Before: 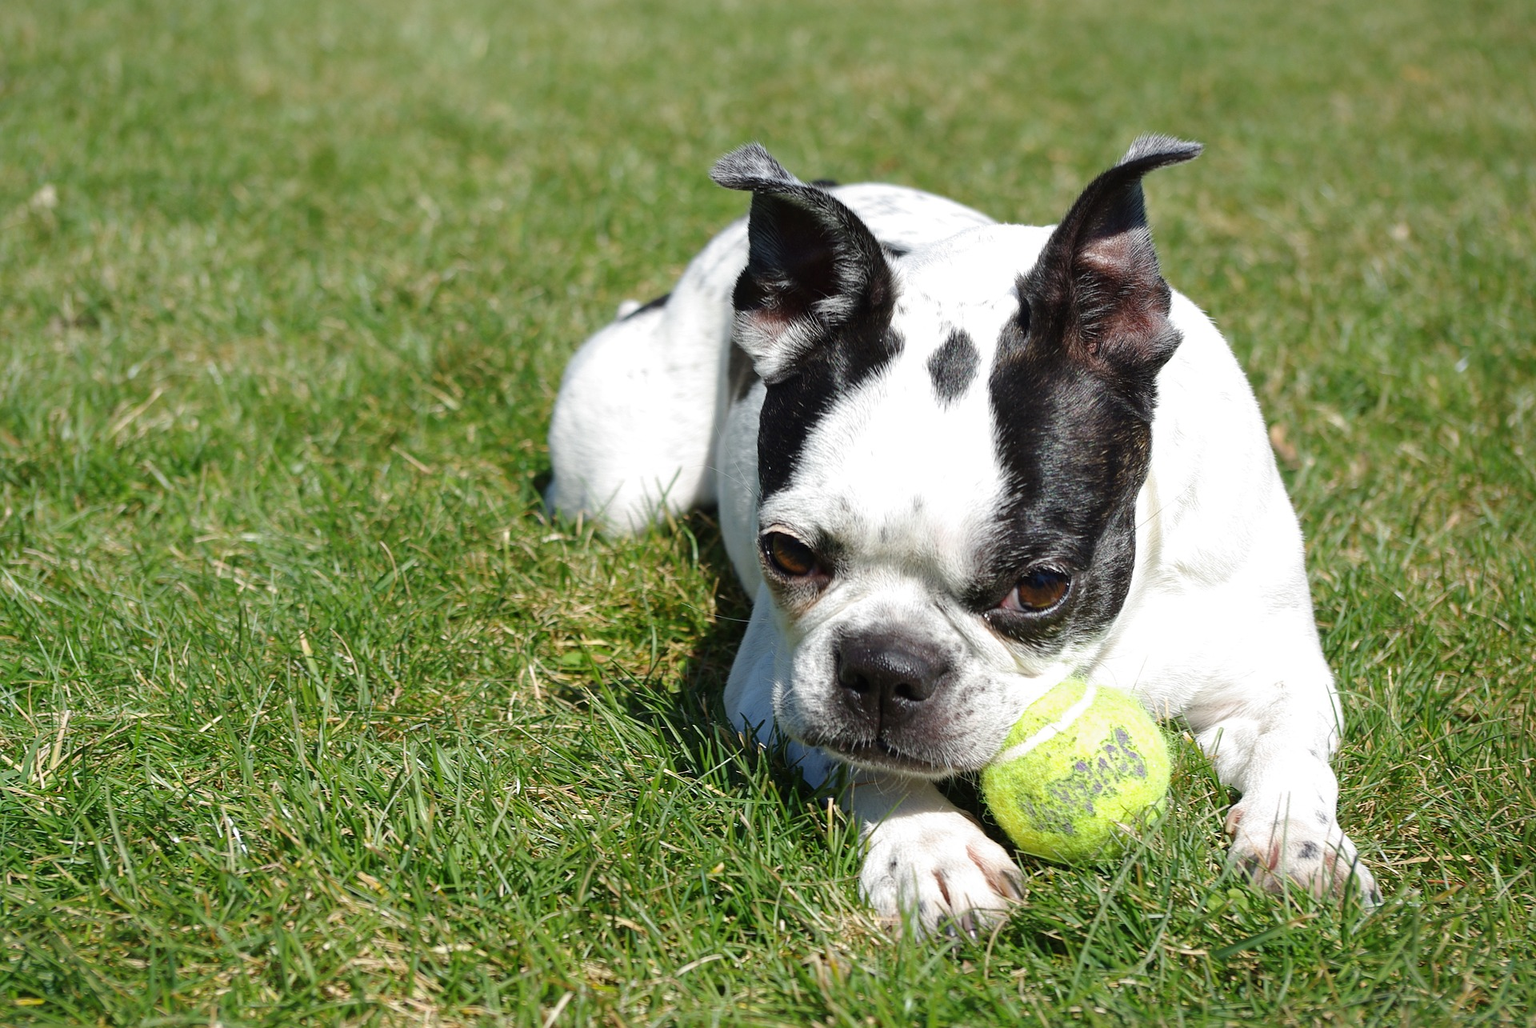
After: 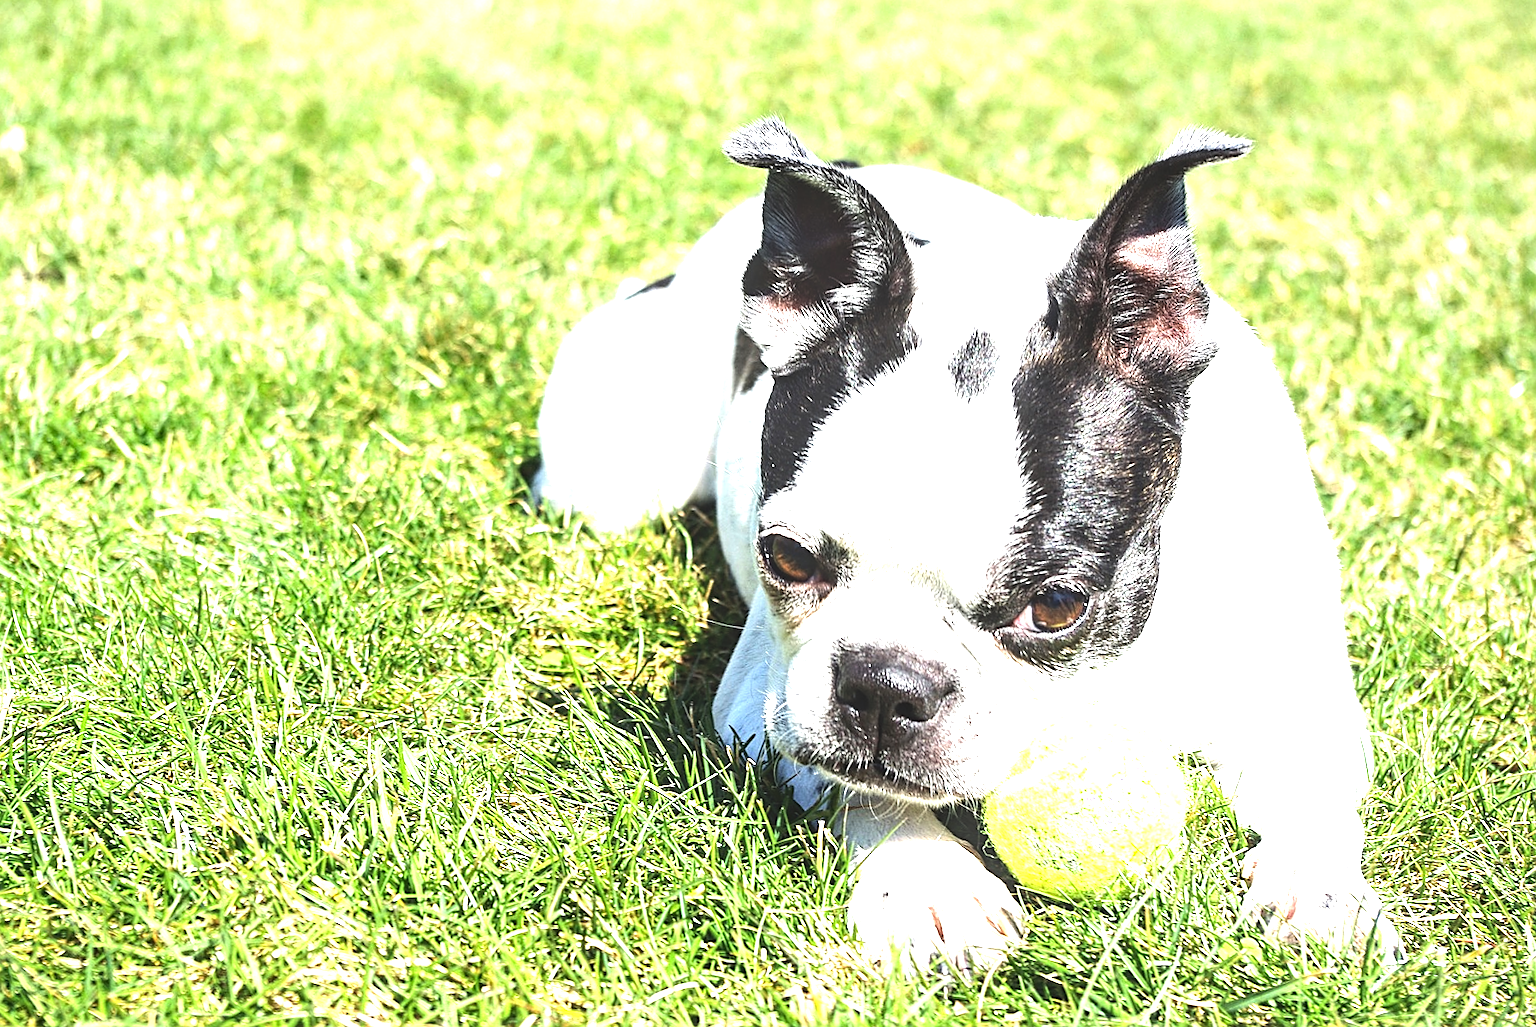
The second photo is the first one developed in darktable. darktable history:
tone equalizer: -8 EV -1.09 EV, -7 EV -1.05 EV, -6 EV -0.859 EV, -5 EV -0.561 EV, -3 EV 0.562 EV, -2 EV 0.845 EV, -1 EV 0.993 EV, +0 EV 1.08 EV, edges refinement/feathering 500, mask exposure compensation -1.57 EV, preserve details no
exposure: black level correction 0, exposure 1.172 EV, compensate highlight preservation false
crop and rotate: angle -2.68°
local contrast: on, module defaults
sharpen: on, module defaults
